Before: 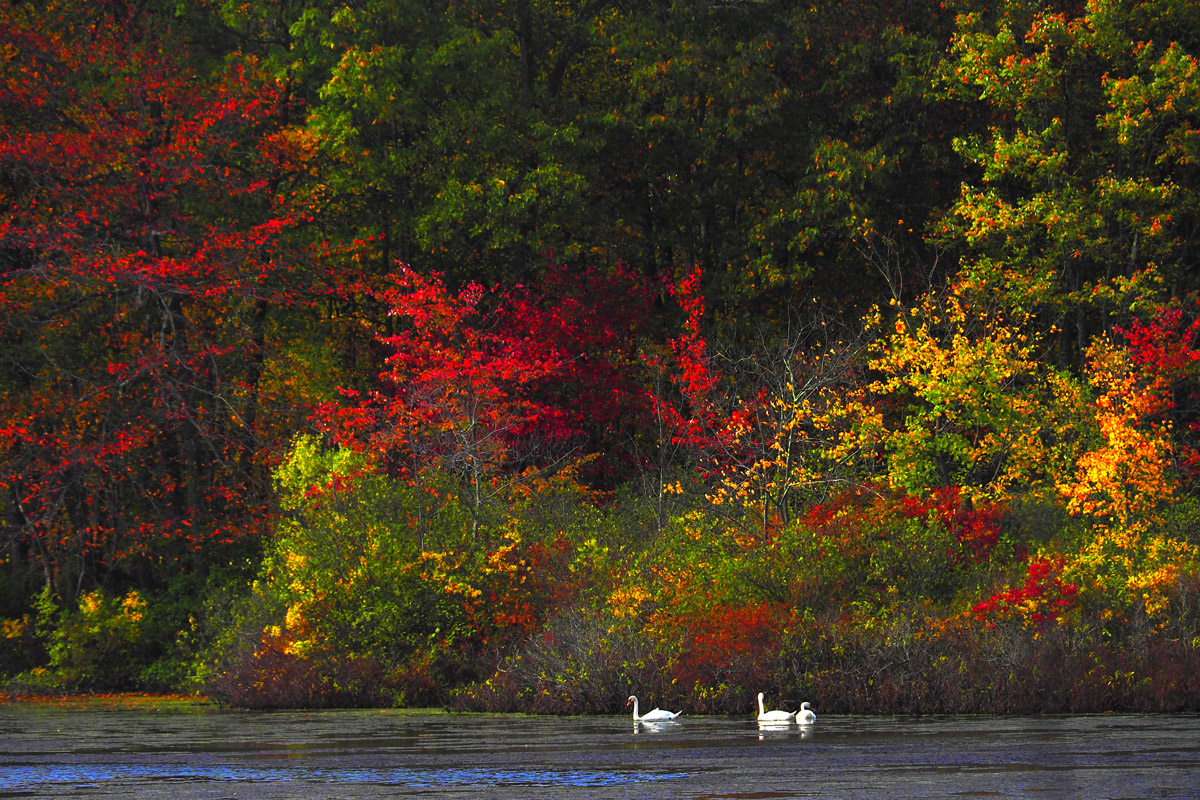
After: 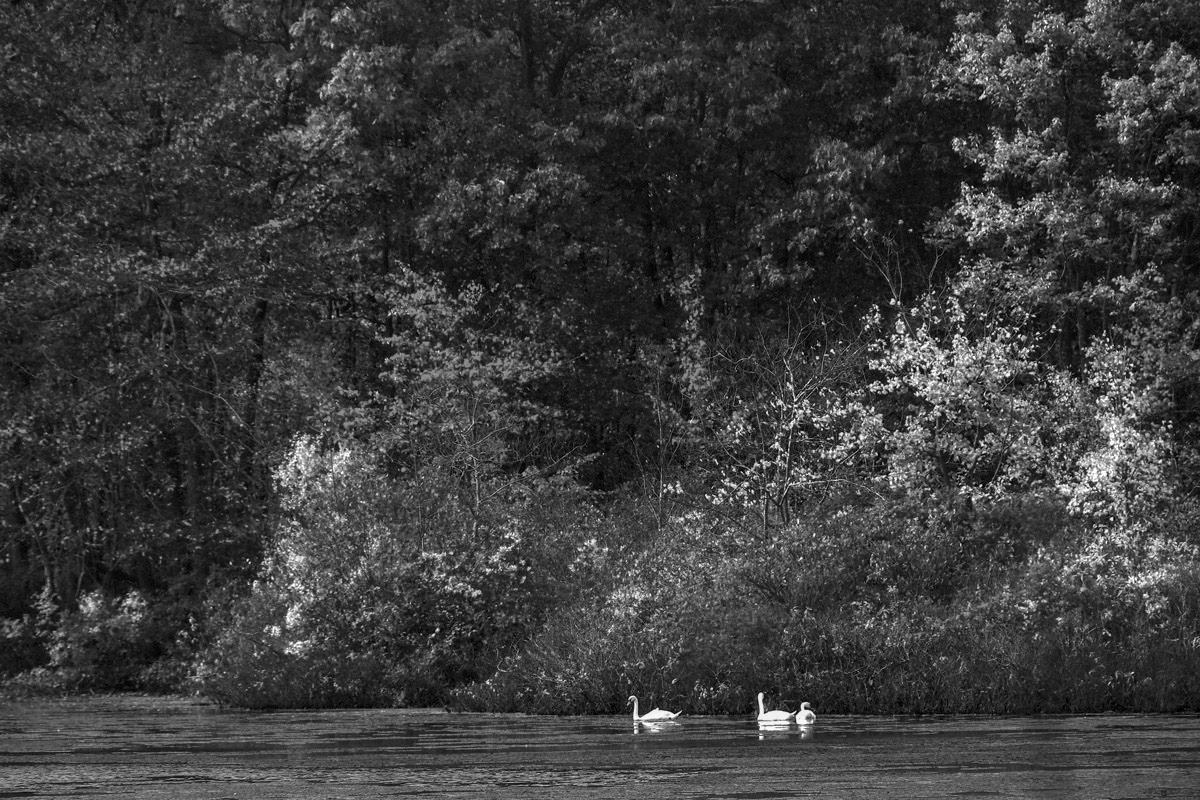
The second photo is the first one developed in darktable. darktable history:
local contrast: on, module defaults
contrast brightness saturation: saturation -1
